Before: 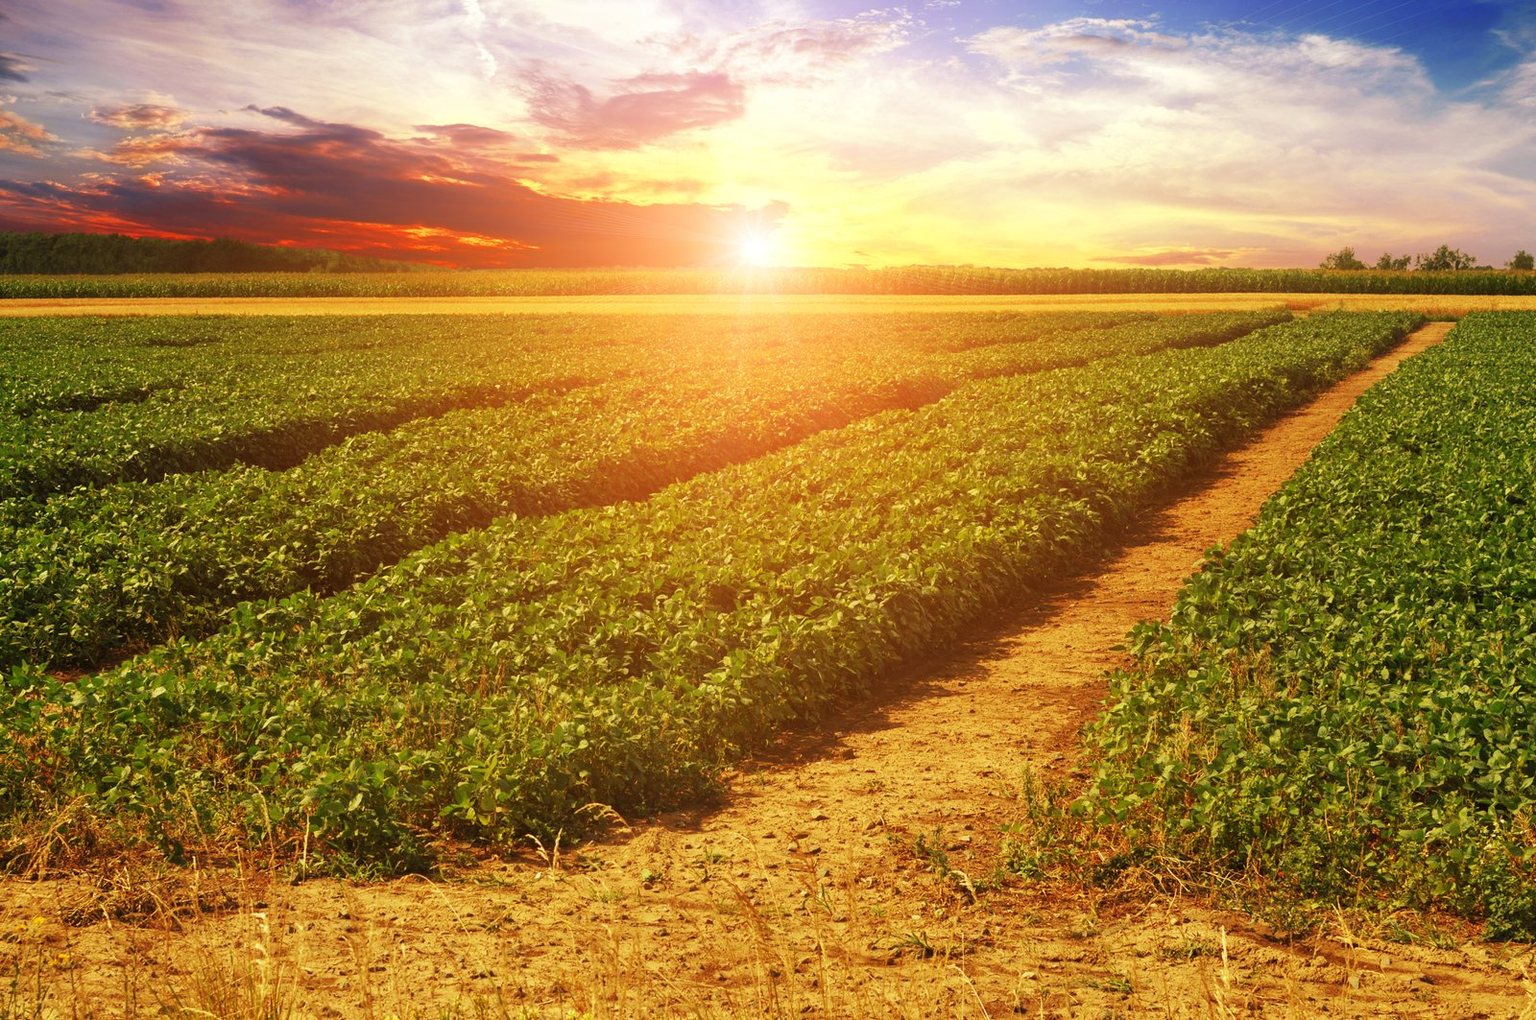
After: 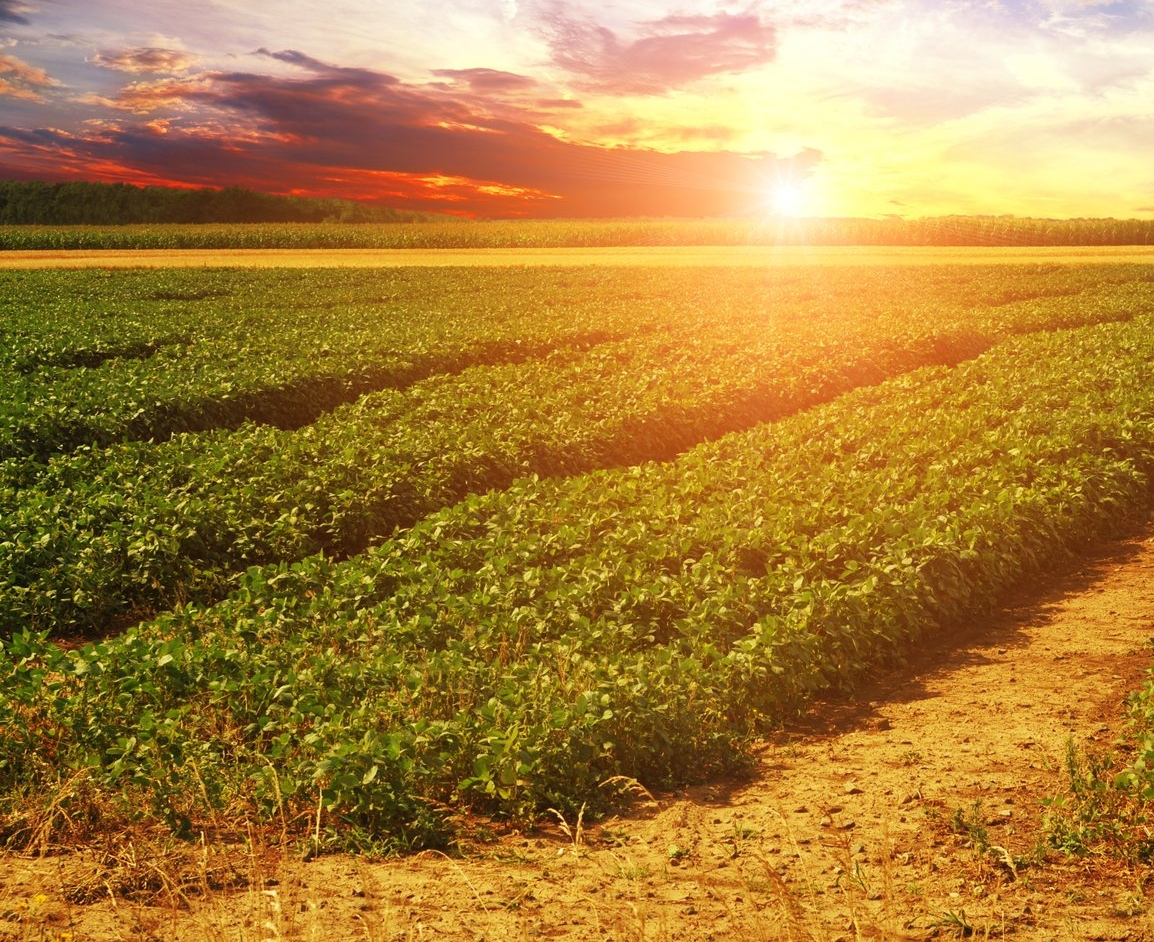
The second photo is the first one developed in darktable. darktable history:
crop: top 5.814%, right 27.846%, bottom 5.569%
exposure: compensate highlight preservation false
